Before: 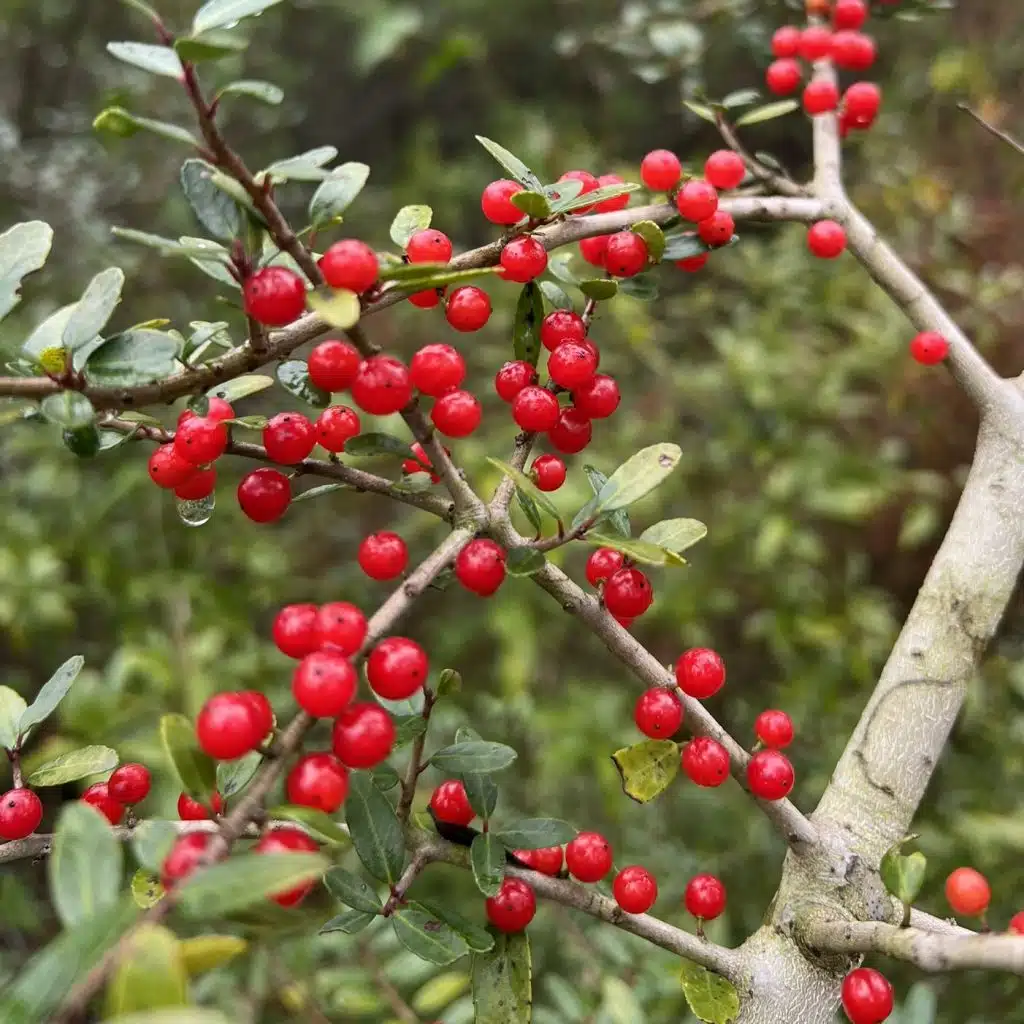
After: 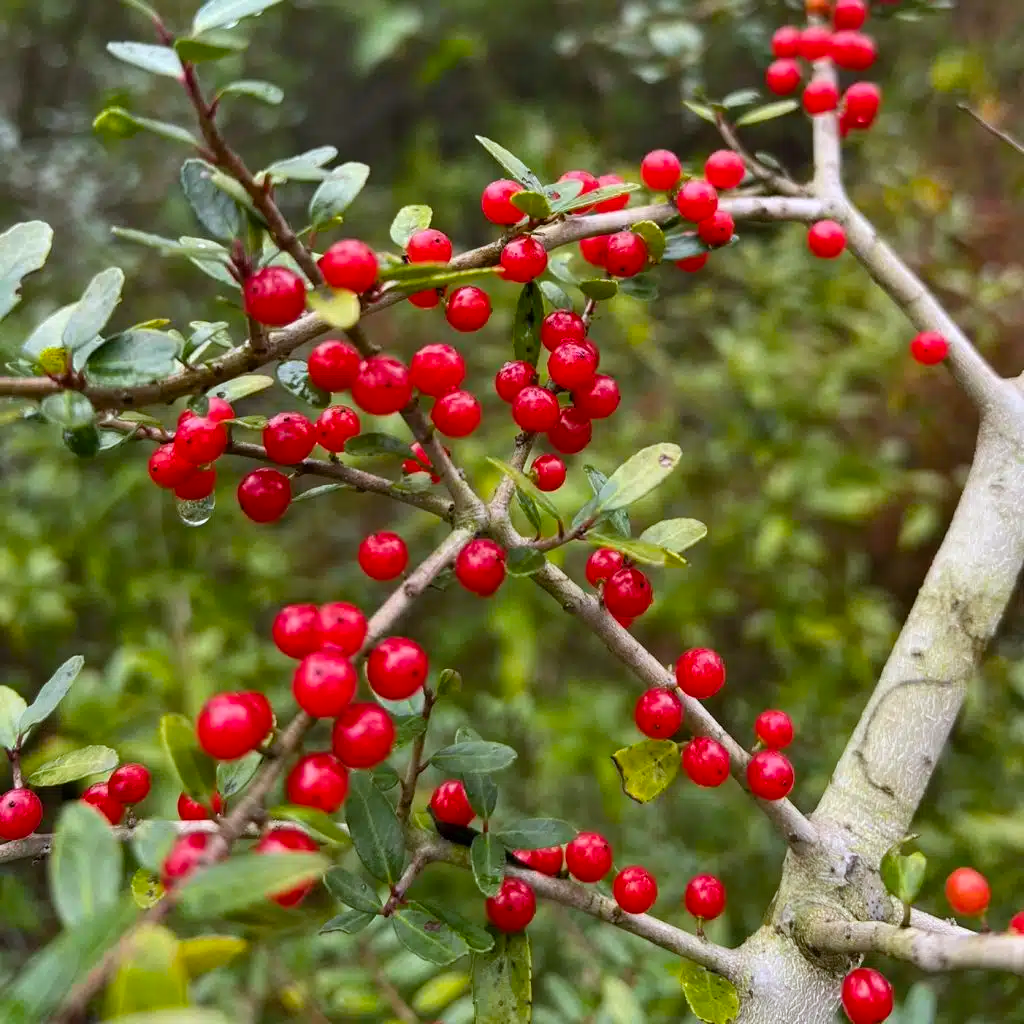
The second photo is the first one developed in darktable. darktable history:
white balance: red 0.976, blue 1.04
color balance rgb: perceptual saturation grading › global saturation 25%, global vibrance 20%
